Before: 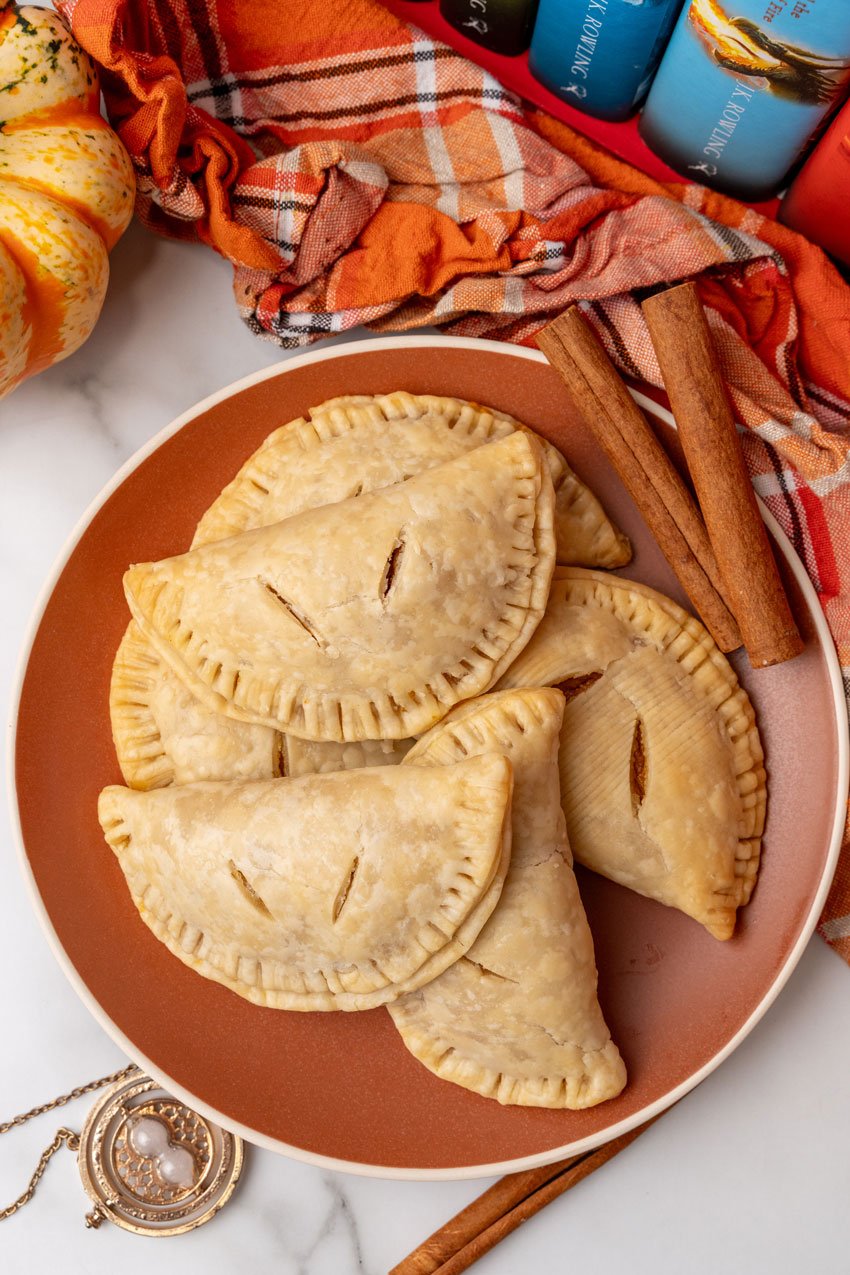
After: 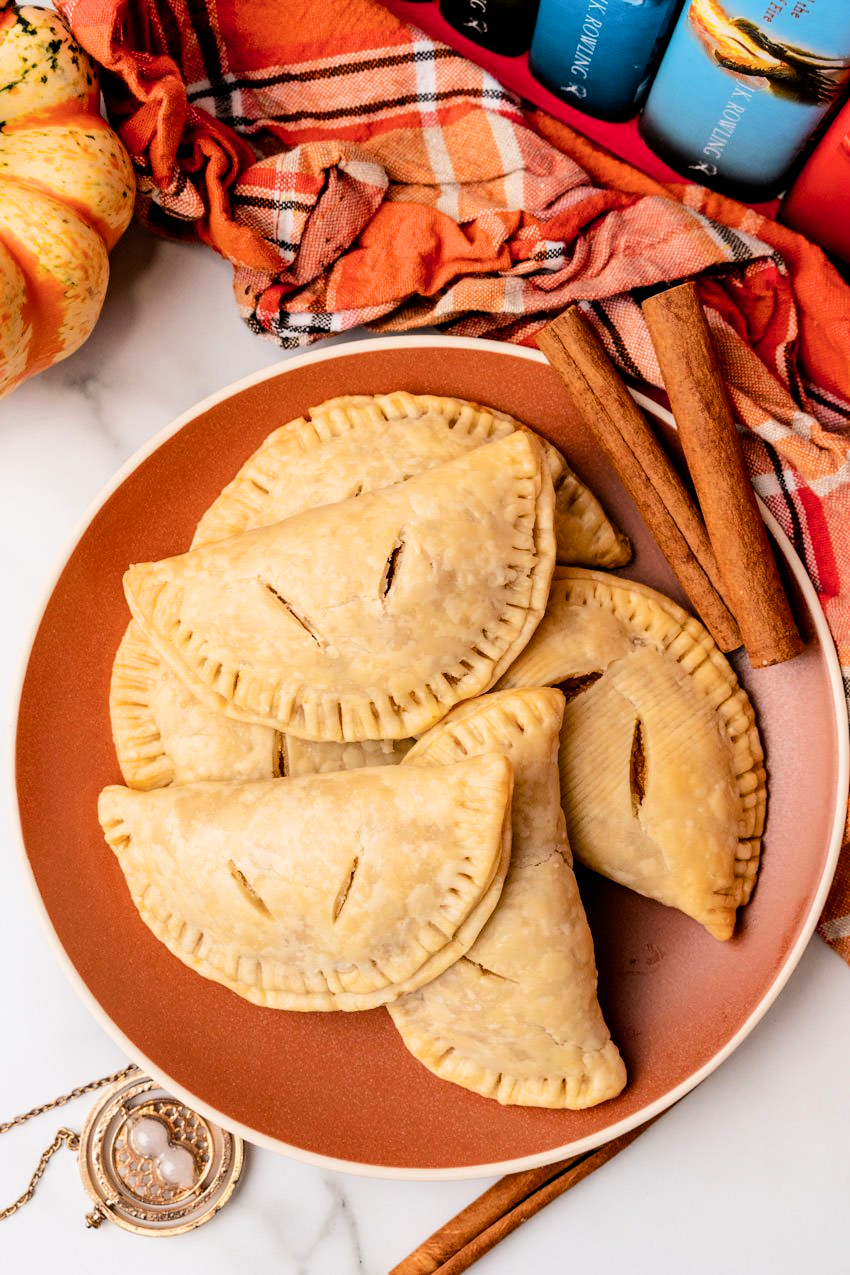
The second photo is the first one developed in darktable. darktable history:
color balance rgb: linear chroma grading › shadows -6.453%, linear chroma grading › highlights -6.588%, linear chroma grading › global chroma -10.557%, linear chroma grading › mid-tones -7.891%, perceptual saturation grading › global saturation 31.133%, perceptual brilliance grading › mid-tones 10.02%, perceptual brilliance grading › shadows 14.508%, global vibrance 20%
filmic rgb: black relative exposure -5.35 EV, white relative exposure 2.86 EV, dynamic range scaling -37.15%, hardness 3.98, contrast 1.62, highlights saturation mix -1.27%, iterations of high-quality reconstruction 10
